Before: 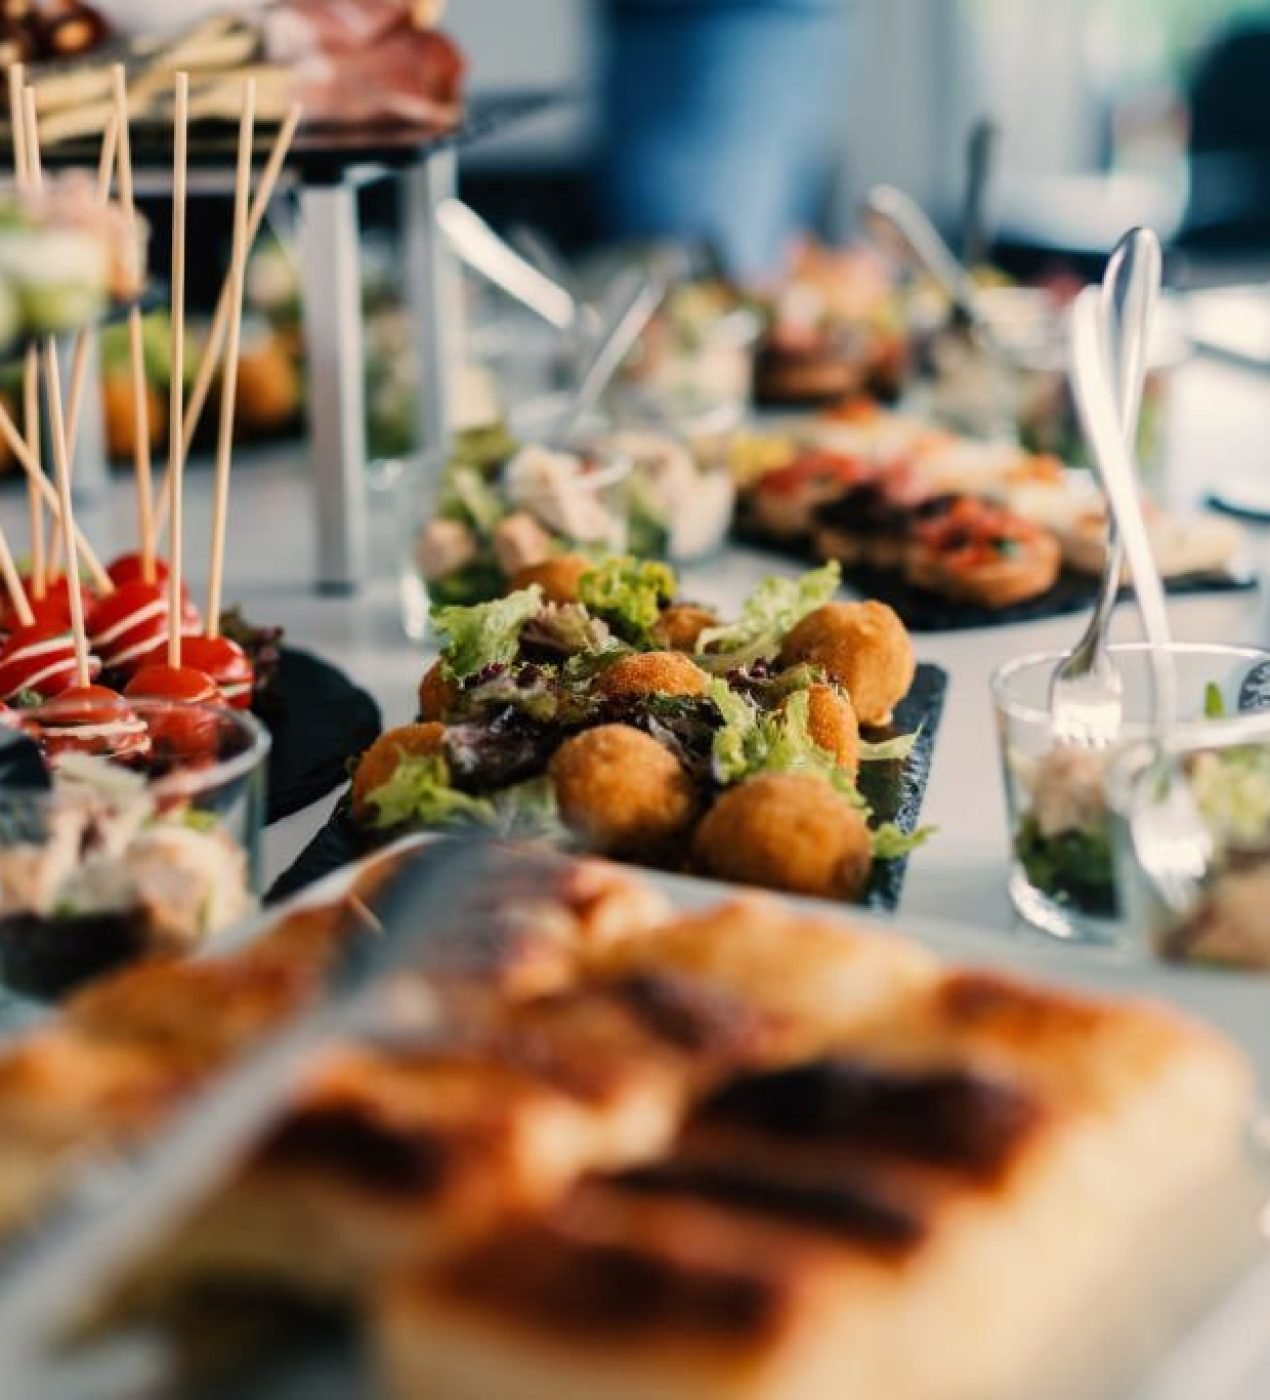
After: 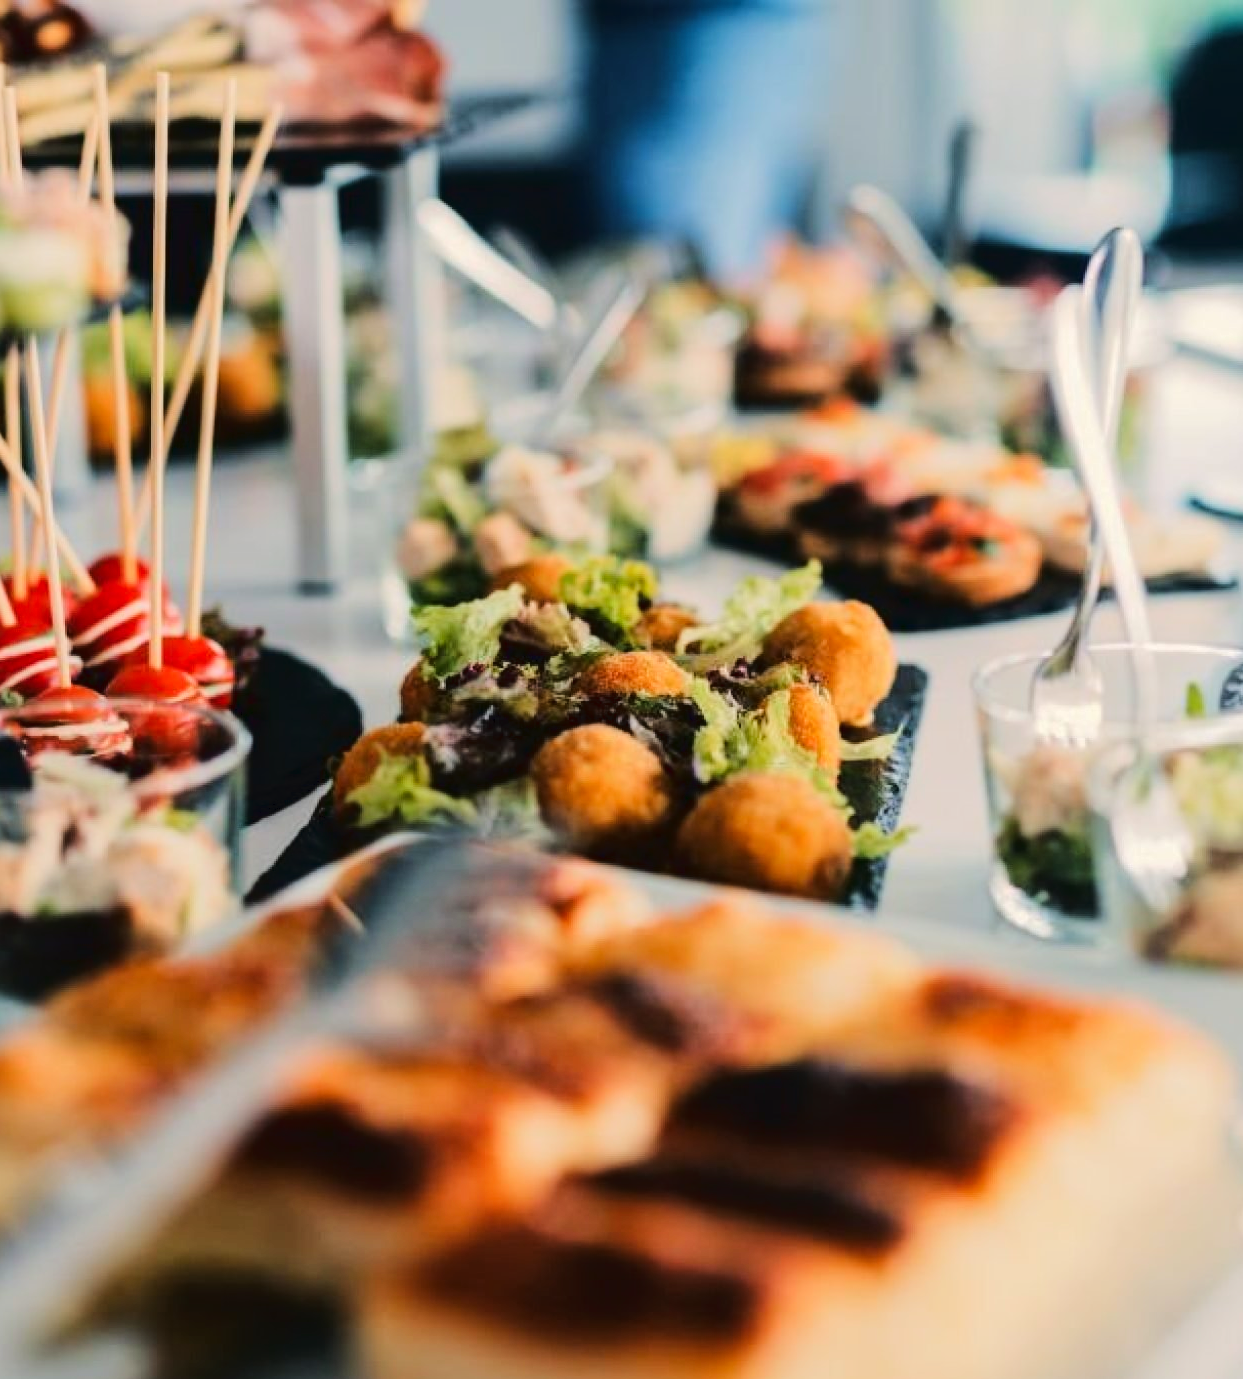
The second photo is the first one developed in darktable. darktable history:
tone curve: curves: ch0 [(0, 0) (0.003, 0.026) (0.011, 0.03) (0.025, 0.038) (0.044, 0.046) (0.069, 0.055) (0.1, 0.075) (0.136, 0.114) (0.177, 0.158) (0.224, 0.215) (0.277, 0.296) (0.335, 0.386) (0.399, 0.479) (0.468, 0.568) (0.543, 0.637) (0.623, 0.707) (0.709, 0.773) (0.801, 0.834) (0.898, 0.896) (1, 1)], color space Lab, linked channels, preserve colors none
crop and rotate: left 1.523%, right 0.601%, bottom 1.471%
